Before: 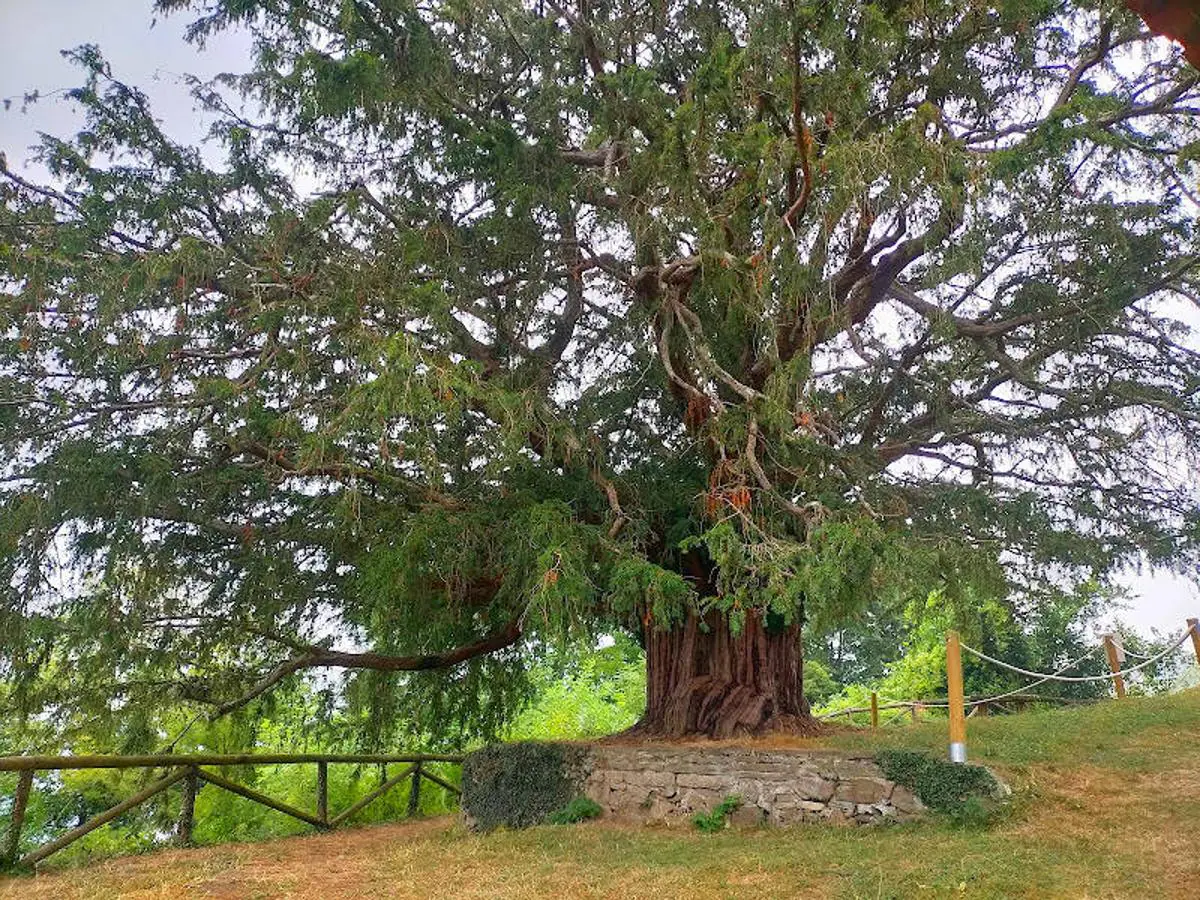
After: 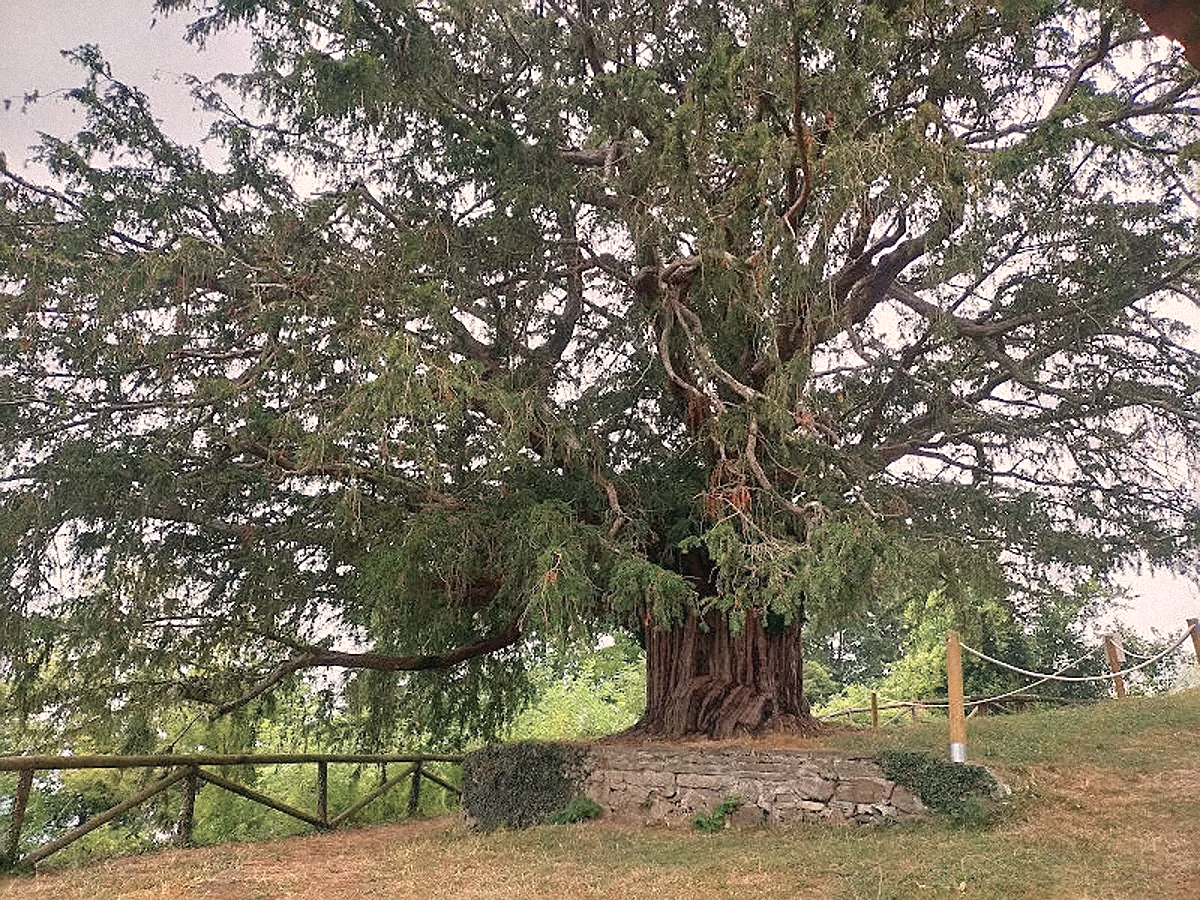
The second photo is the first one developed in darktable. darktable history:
white balance: red 1.127, blue 0.943
contrast brightness saturation: contrast -0.05, saturation -0.41
sharpen: on, module defaults
grain: mid-tones bias 0%
